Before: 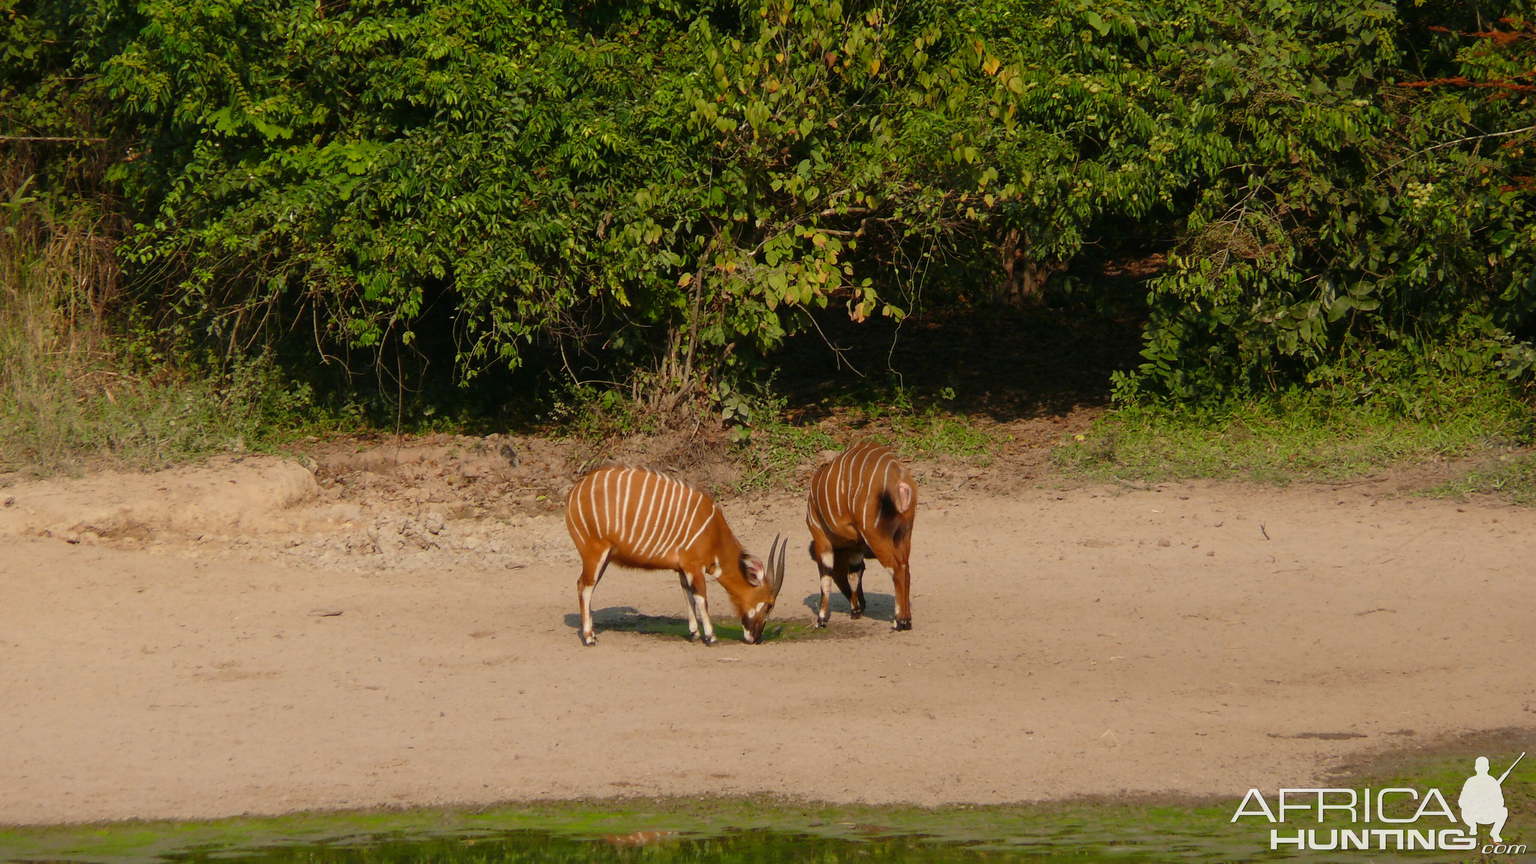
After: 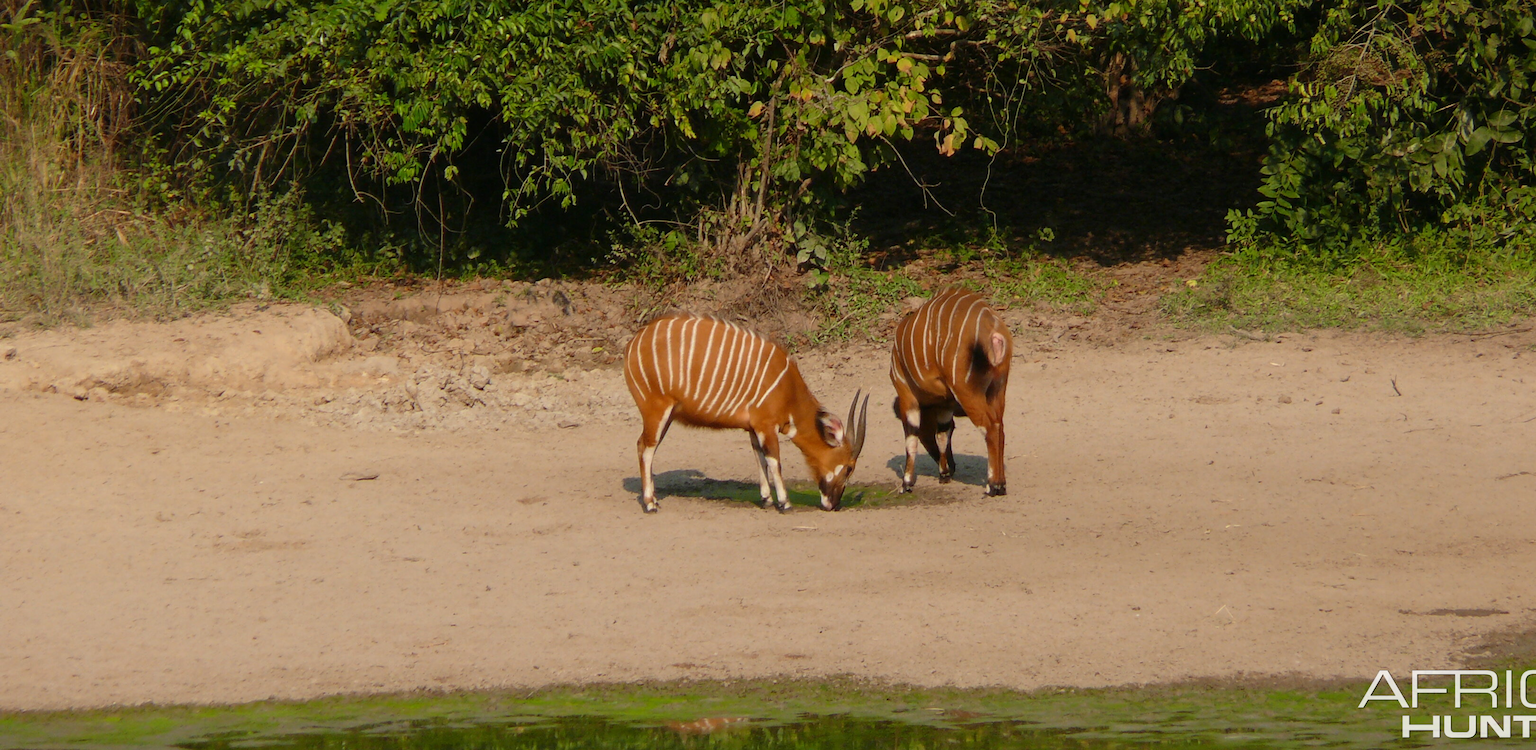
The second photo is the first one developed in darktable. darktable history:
crop: top 21.01%, right 9.372%, bottom 0.314%
